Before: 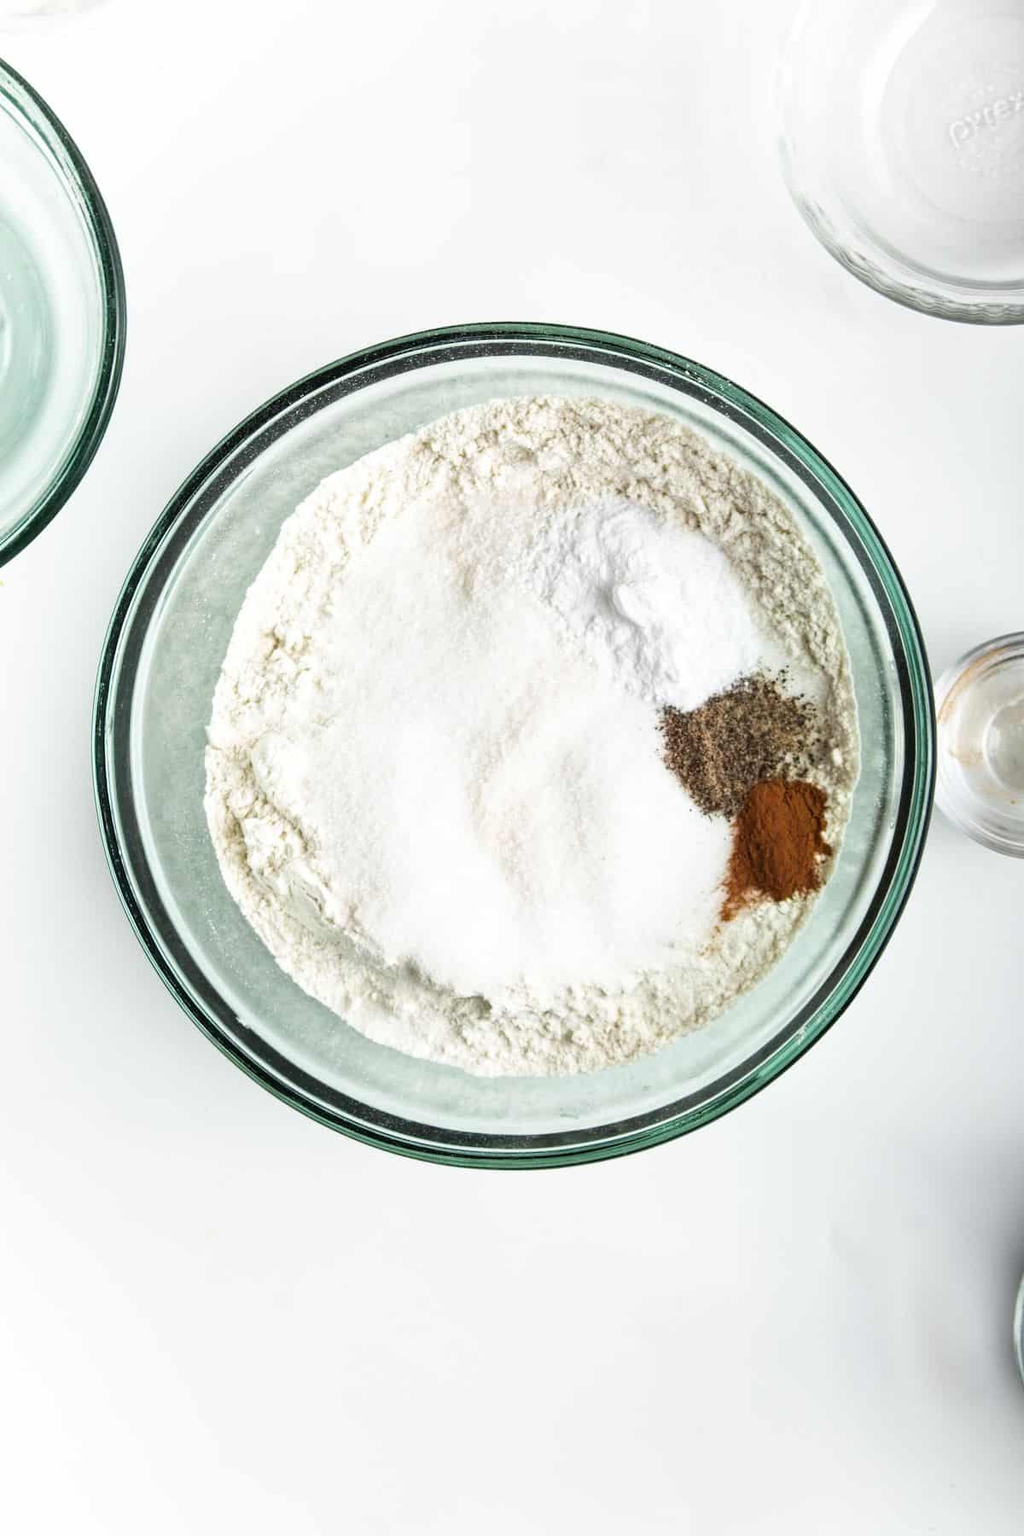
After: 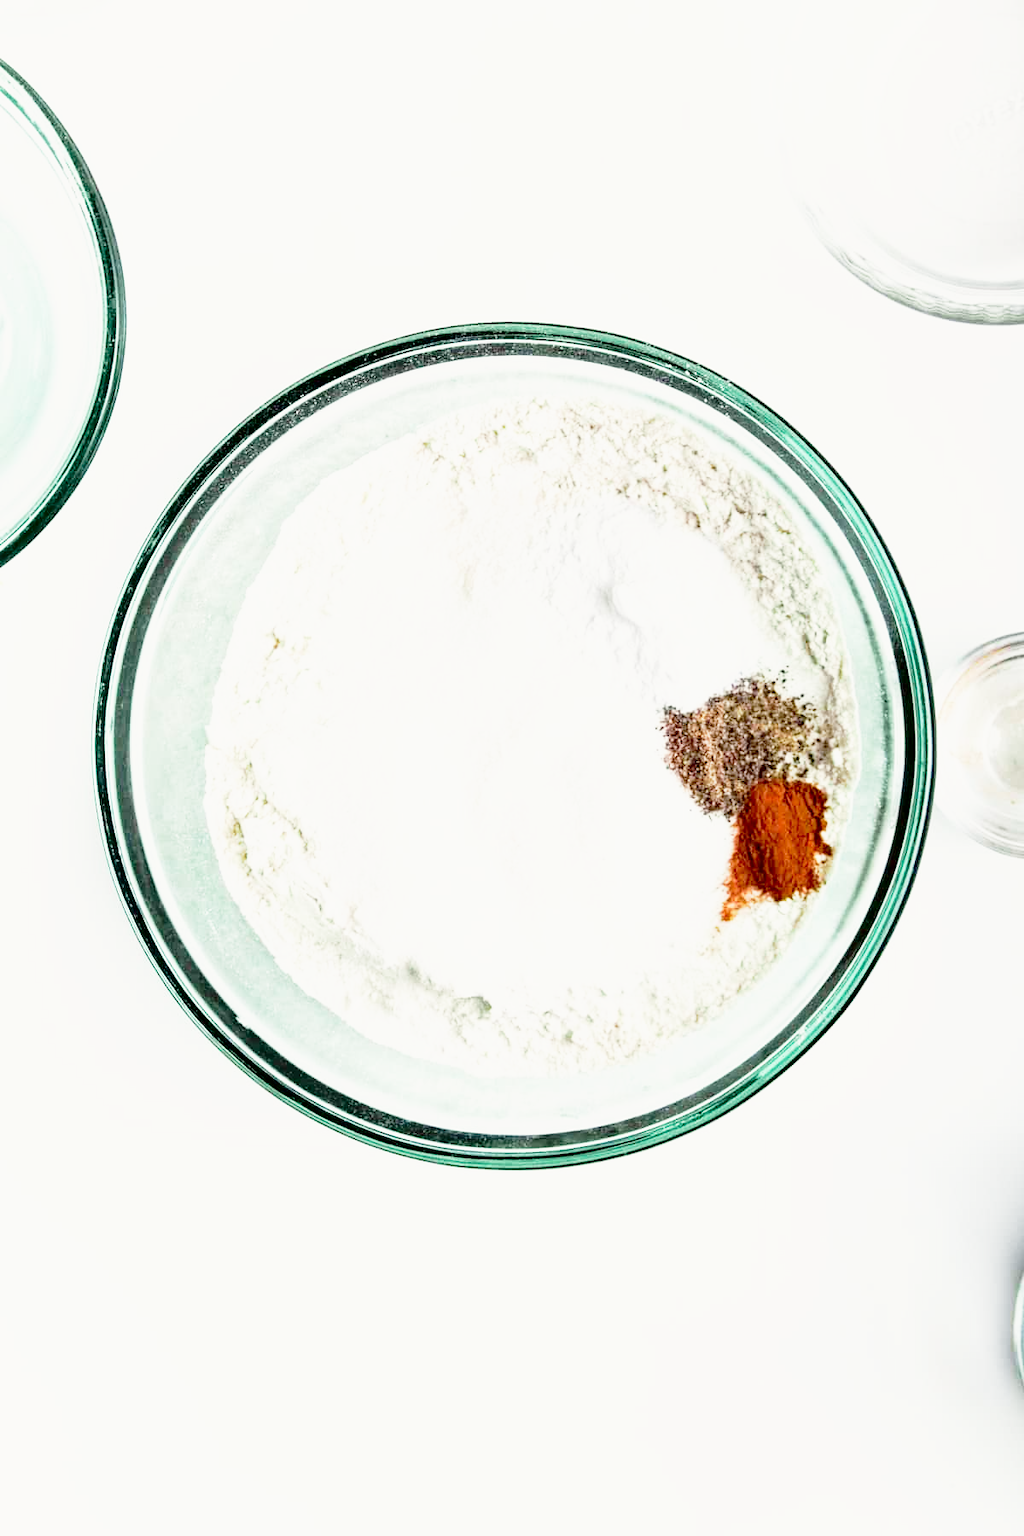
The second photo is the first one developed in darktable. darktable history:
base curve: curves: ch0 [(0, 0) (0.012, 0.01) (0.073, 0.168) (0.31, 0.711) (0.645, 0.957) (1, 1)], preserve colors none
tone curve: curves: ch0 [(0, 0) (0.068, 0.012) (0.183, 0.089) (0.341, 0.283) (0.547, 0.532) (0.828, 0.815) (1, 0.983)]; ch1 [(0, 0) (0.23, 0.166) (0.34, 0.308) (0.371, 0.337) (0.429, 0.411) (0.477, 0.462) (0.499, 0.498) (0.529, 0.537) (0.559, 0.582) (0.743, 0.798) (1, 1)]; ch2 [(0, 0) (0.431, 0.414) (0.498, 0.503) (0.524, 0.528) (0.568, 0.546) (0.6, 0.597) (0.634, 0.645) (0.728, 0.742) (1, 1)], color space Lab, independent channels, preserve colors none
